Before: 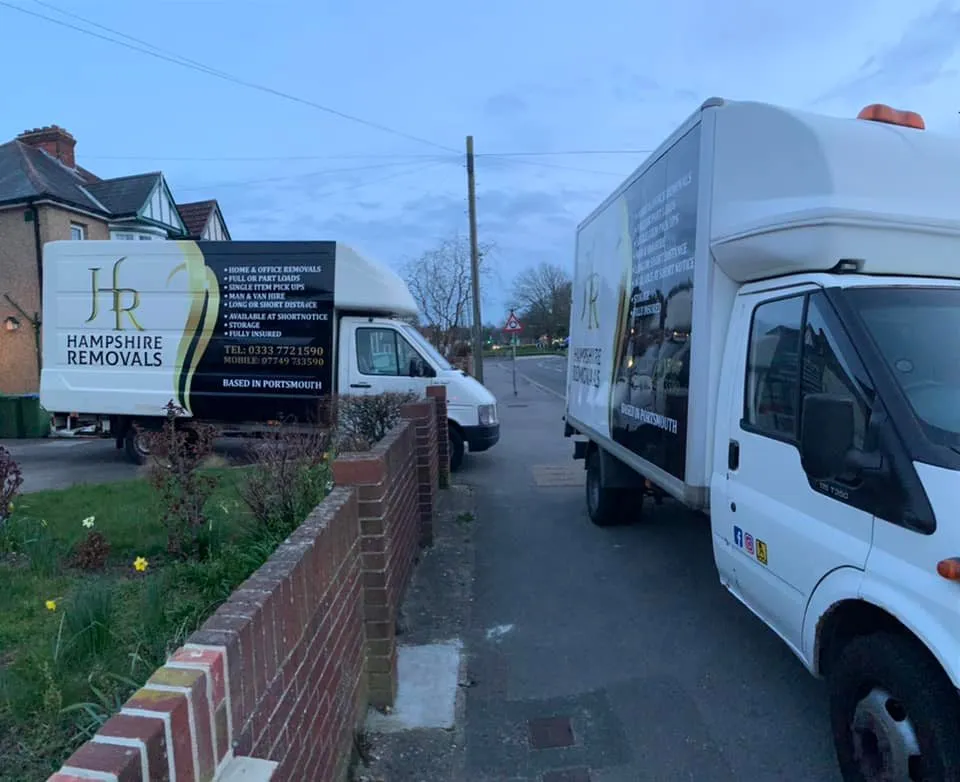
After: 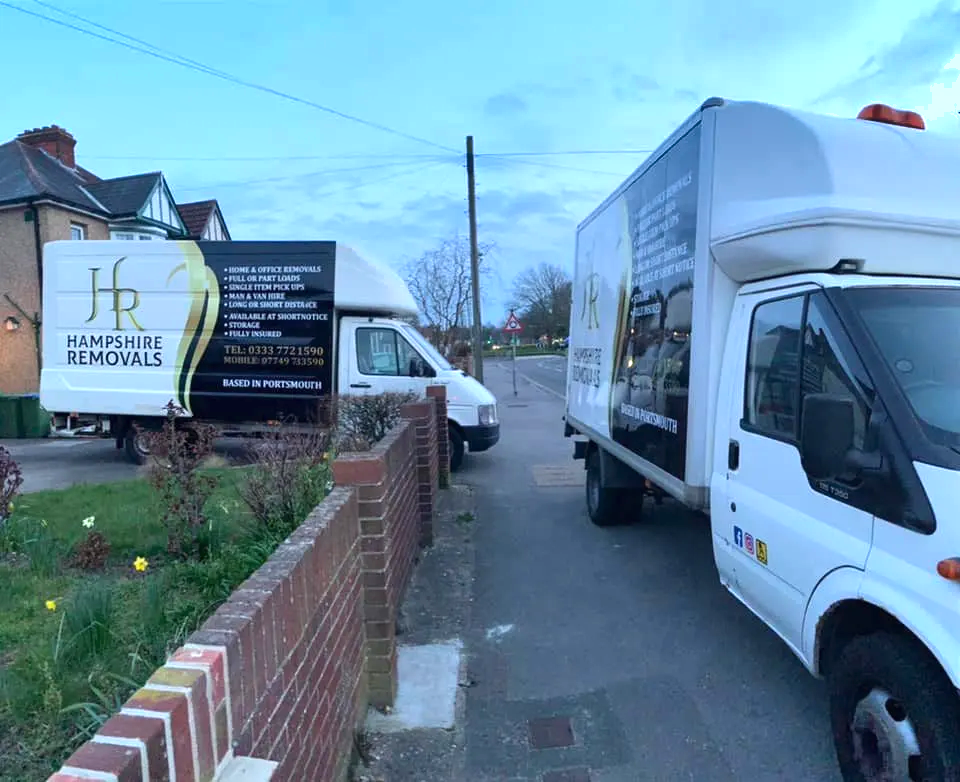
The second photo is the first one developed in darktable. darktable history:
shadows and highlights: soften with gaussian
exposure: black level correction 0, exposure 0.696 EV, compensate exposure bias true, compensate highlight preservation false
